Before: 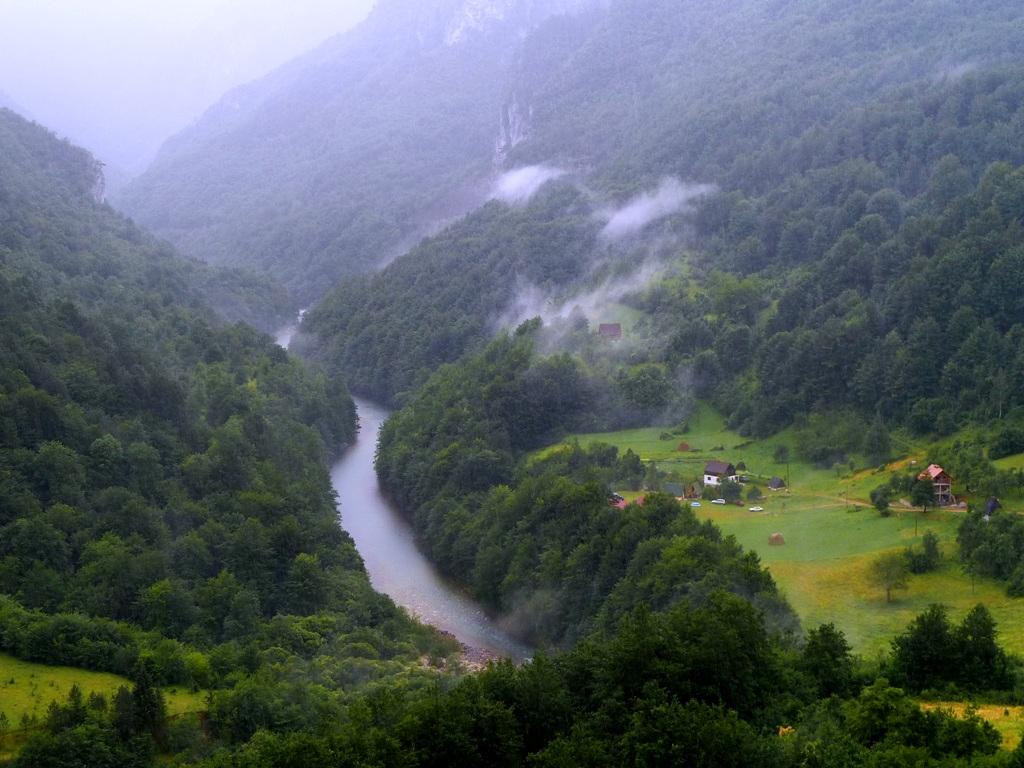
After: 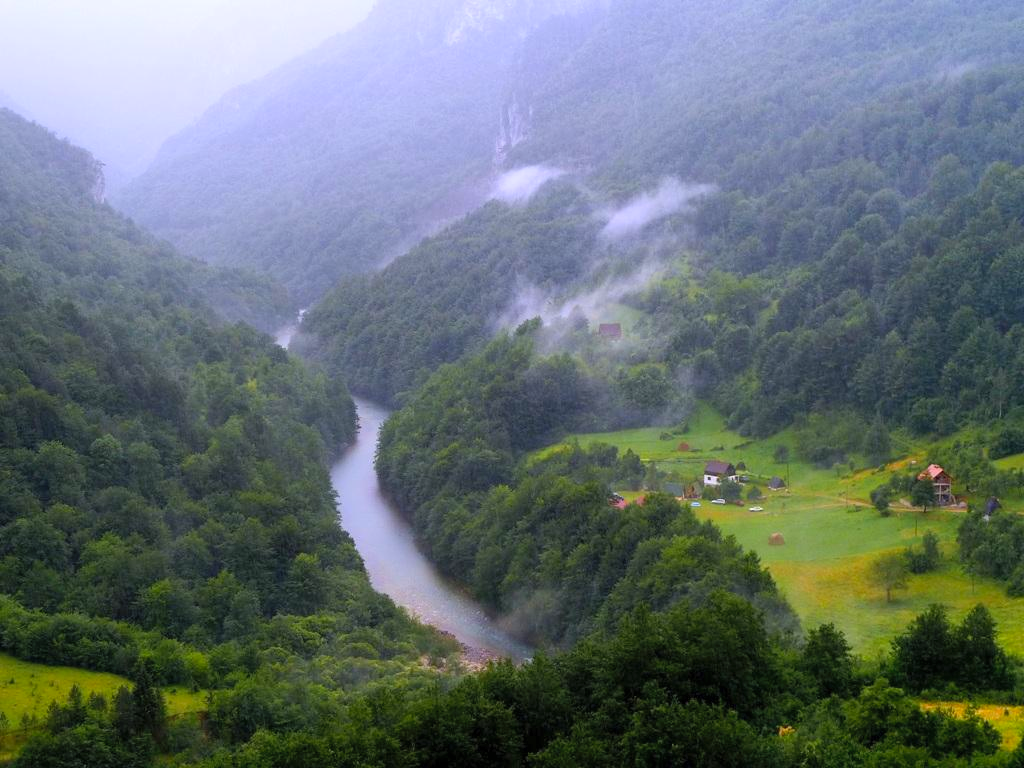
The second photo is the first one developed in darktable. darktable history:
contrast brightness saturation: brightness 0.093, saturation 0.192
